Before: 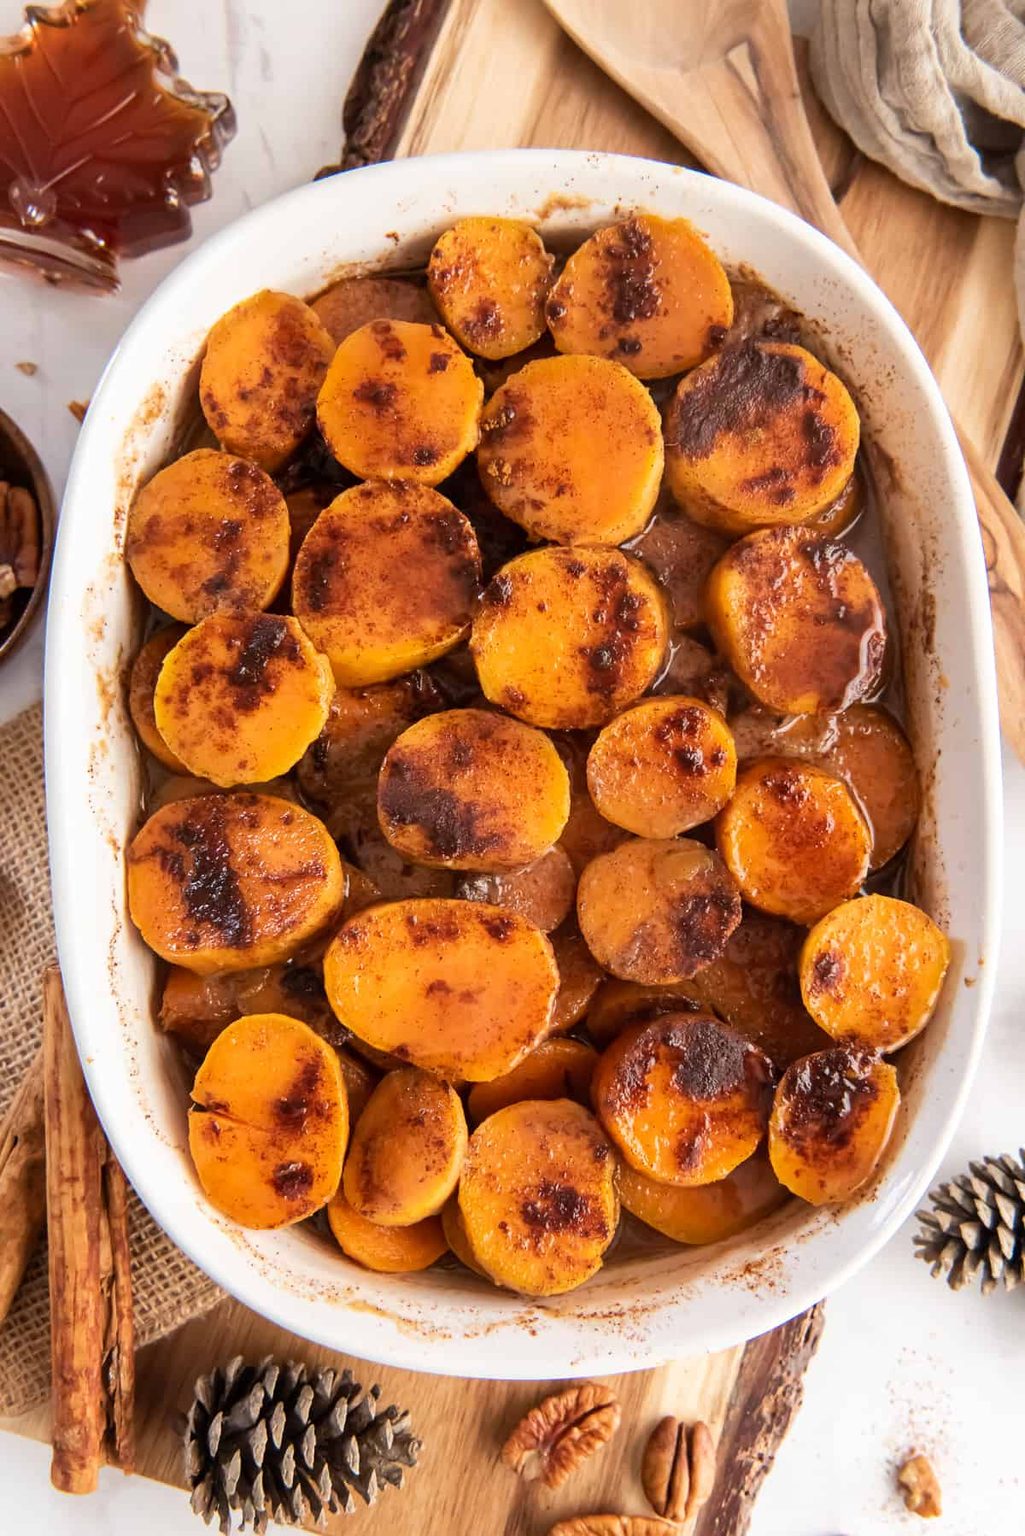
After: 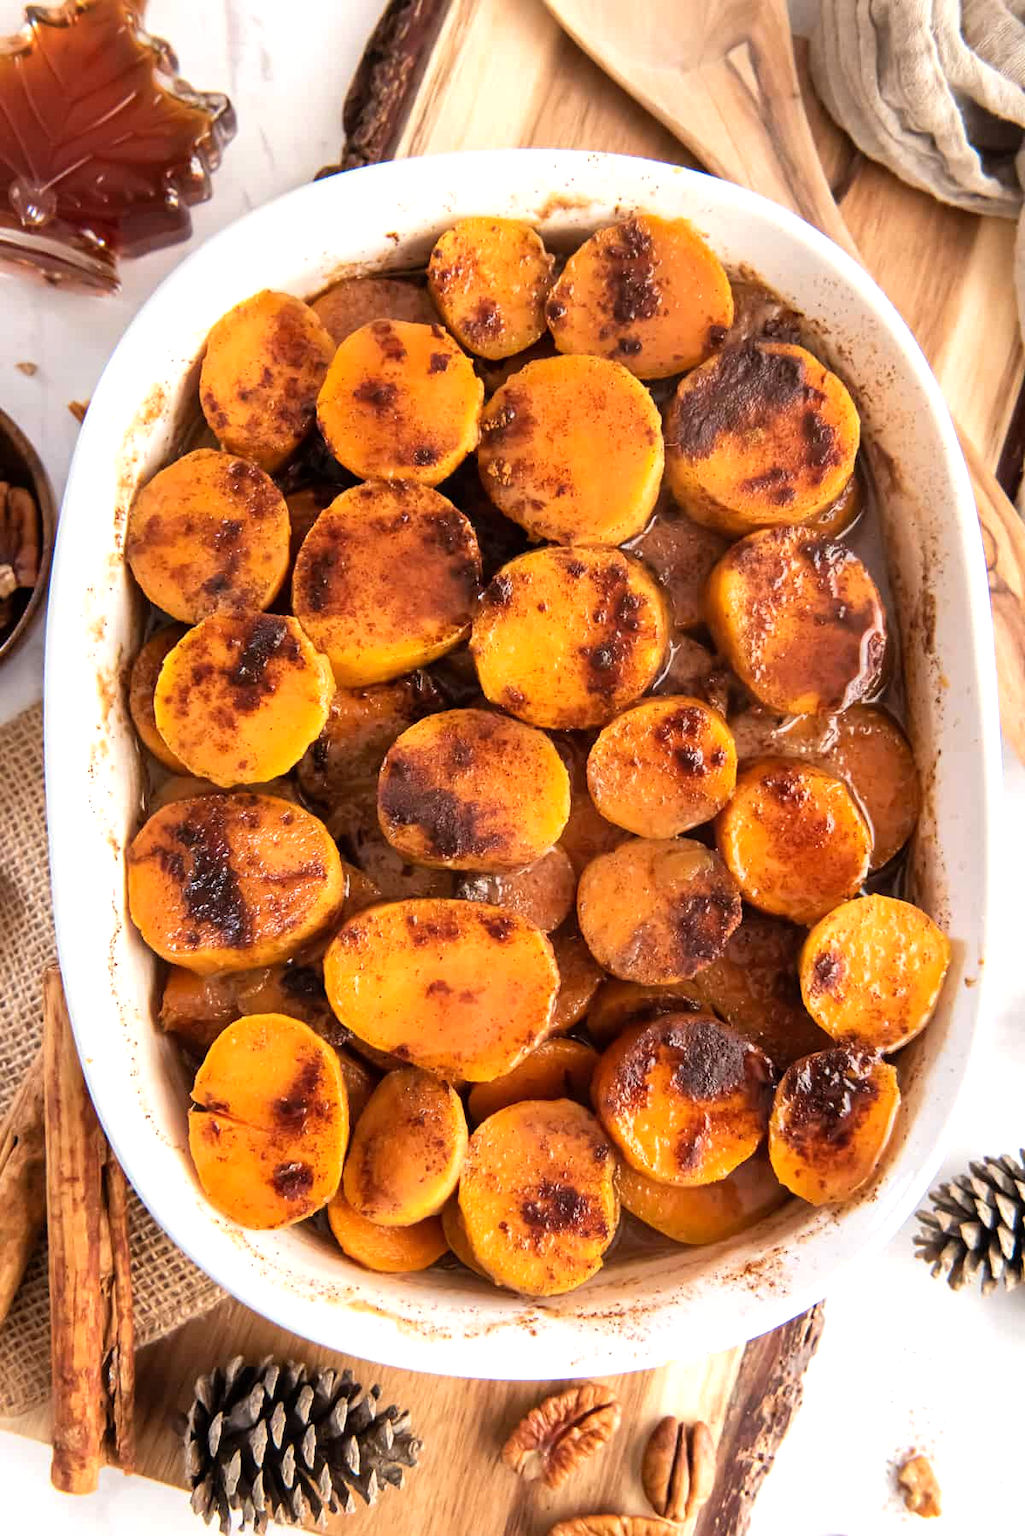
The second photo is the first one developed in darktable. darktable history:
tone equalizer: -8 EV -0.427 EV, -7 EV -0.375 EV, -6 EV -0.313 EV, -5 EV -0.226 EV, -3 EV 0.255 EV, -2 EV 0.334 EV, -1 EV 0.379 EV, +0 EV 0.394 EV, luminance estimator HSV value / RGB max
